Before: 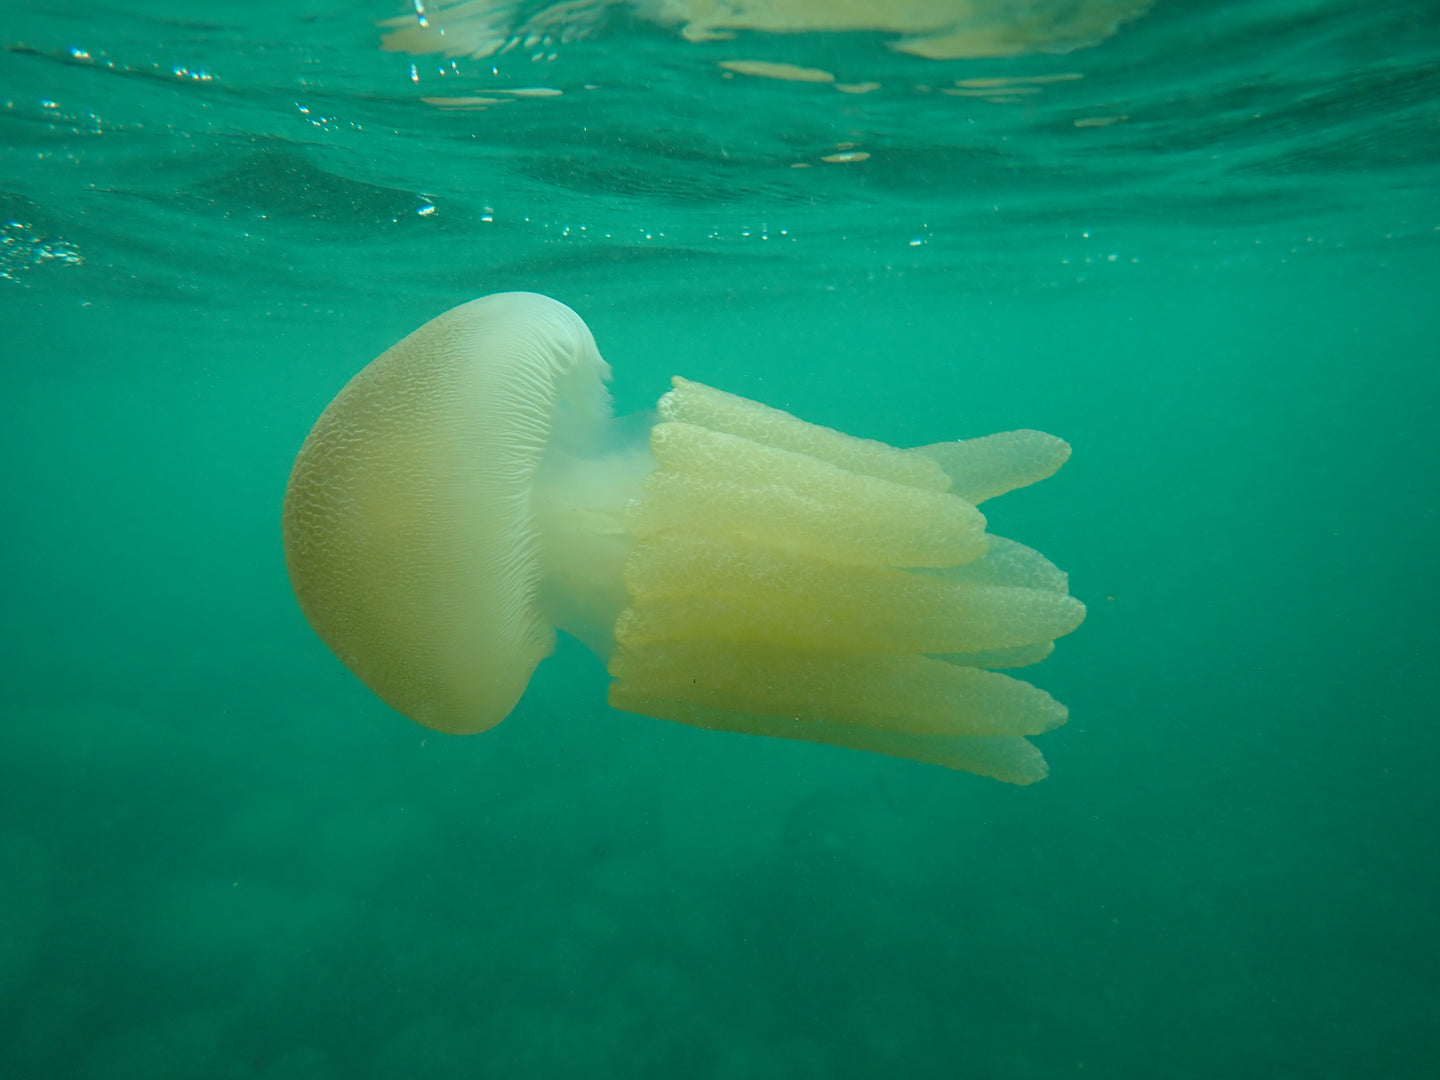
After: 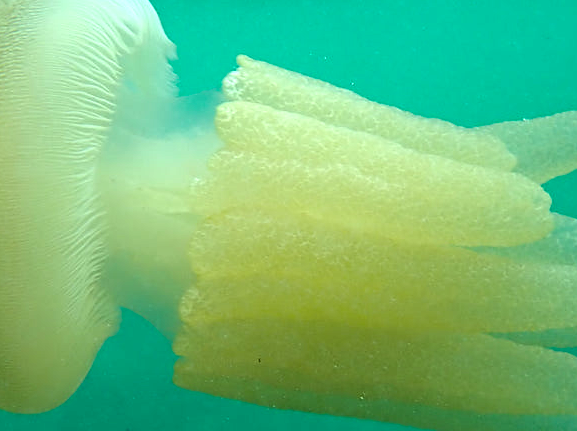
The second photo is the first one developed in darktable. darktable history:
crop: left 30.233%, top 29.785%, right 29.693%, bottom 30.228%
tone equalizer: -8 EV -0.44 EV, -7 EV -0.397 EV, -6 EV -0.369 EV, -5 EV -0.194 EV, -3 EV 0.212 EV, -2 EV 0.323 EV, -1 EV 0.401 EV, +0 EV 0.39 EV, edges refinement/feathering 500, mask exposure compensation -1.57 EV, preserve details no
sharpen: radius 1.607, amount 0.361, threshold 1.615
exposure: black level correction 0, exposure 0.301 EV, compensate highlight preservation false
haze removal: compatibility mode true, adaptive false
